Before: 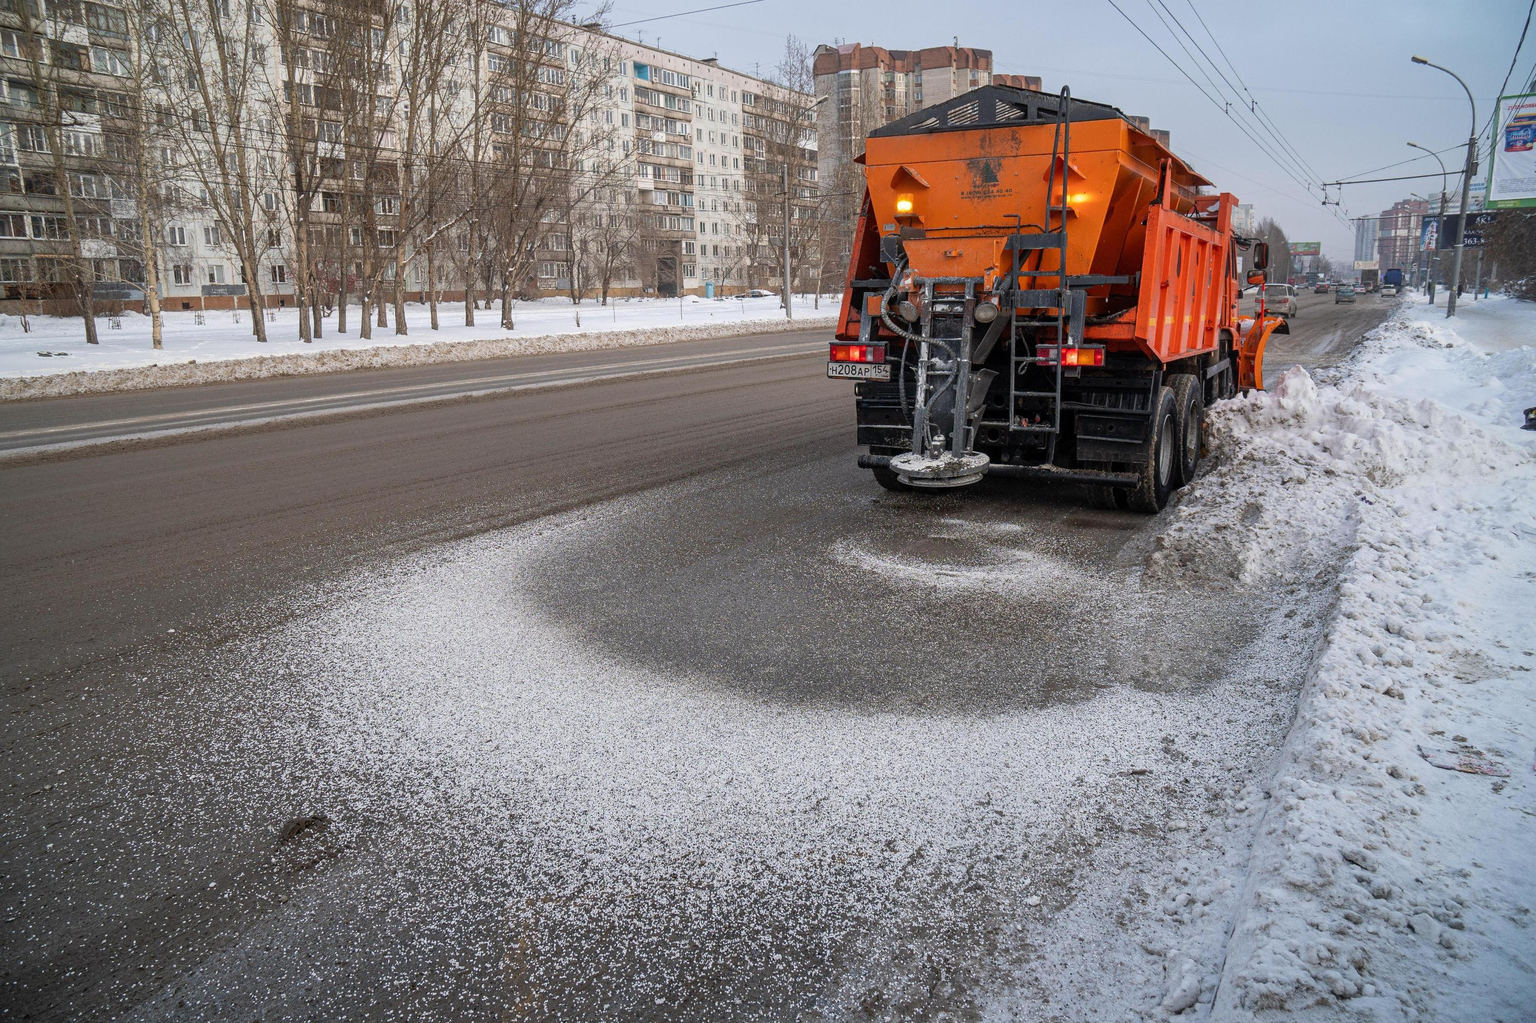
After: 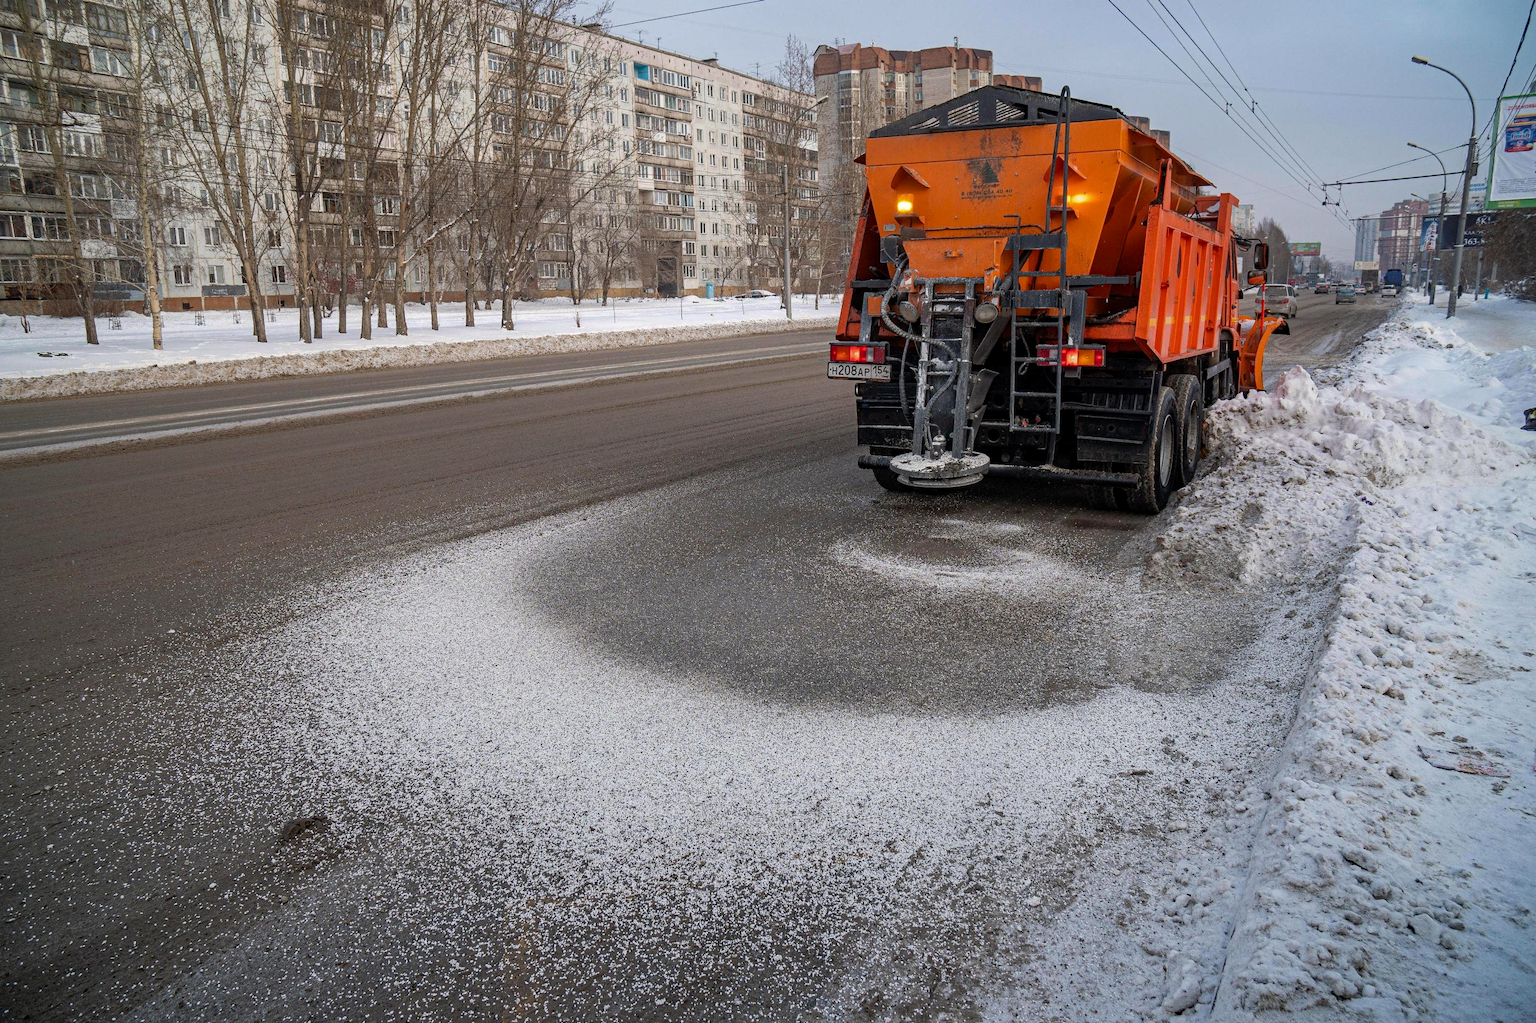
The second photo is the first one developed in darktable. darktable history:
exposure: black level correction 0.001, exposure -0.123 EV, compensate exposure bias true, compensate highlight preservation false
haze removal: strength 0.29, distance 0.254, compatibility mode true, adaptive false
